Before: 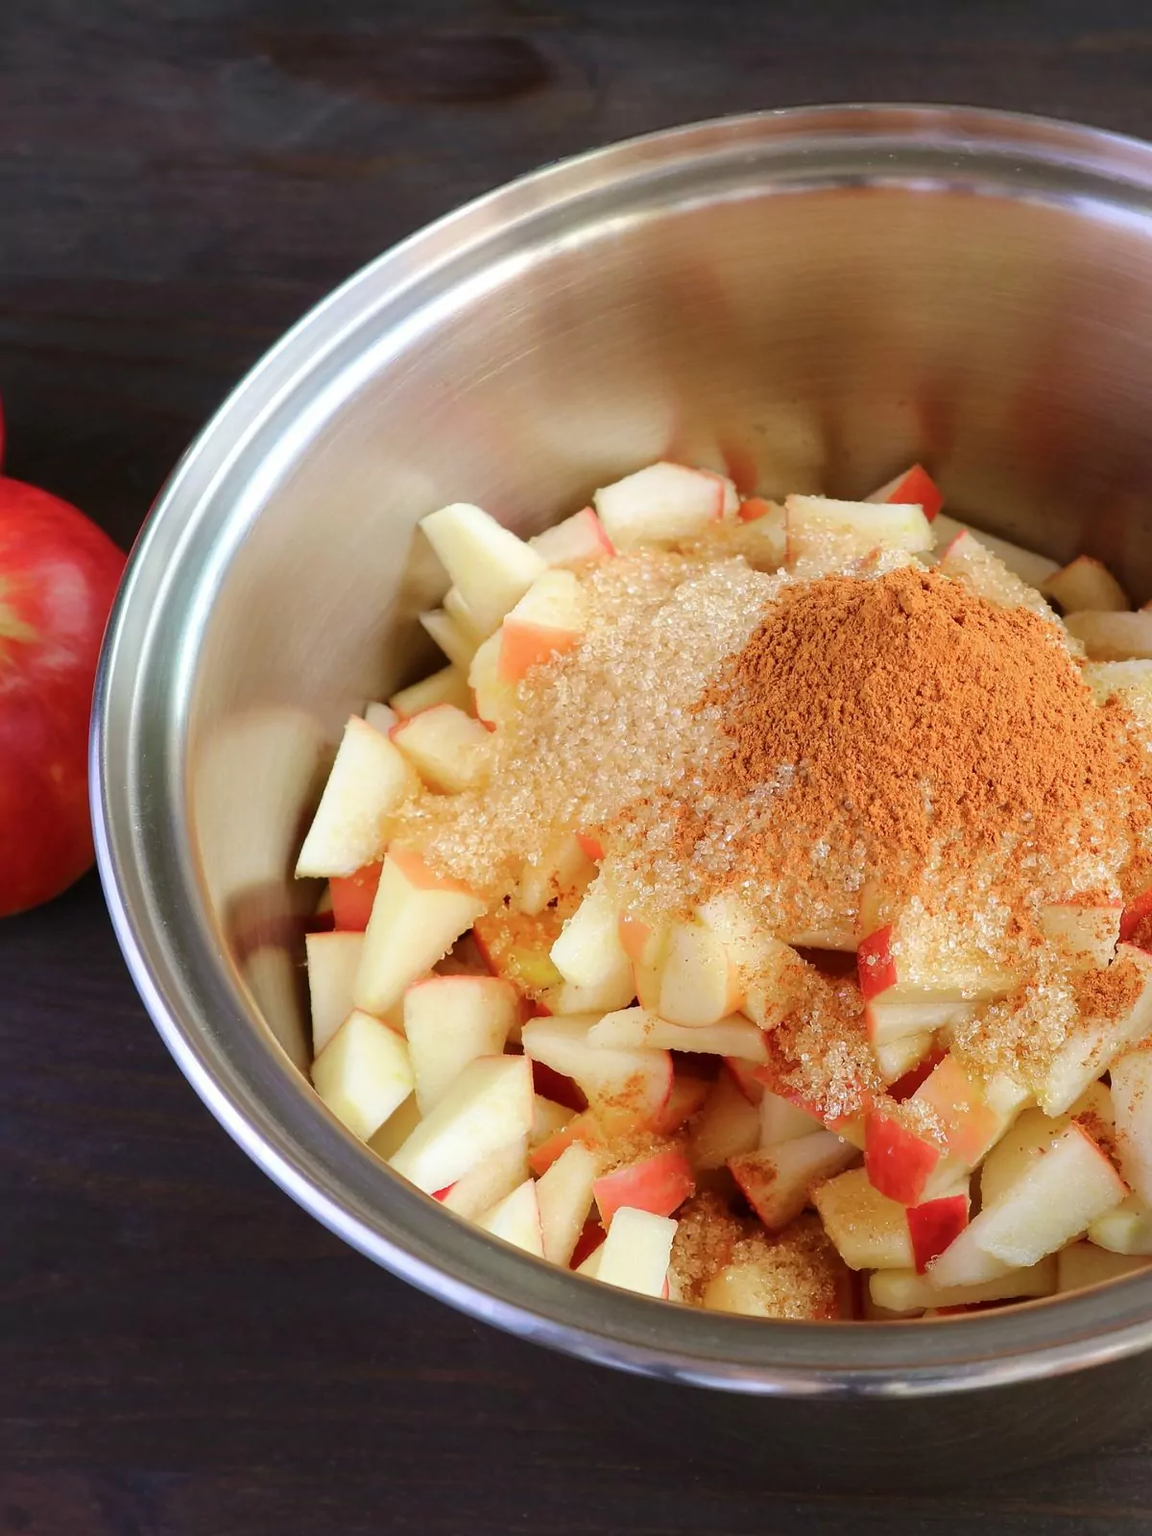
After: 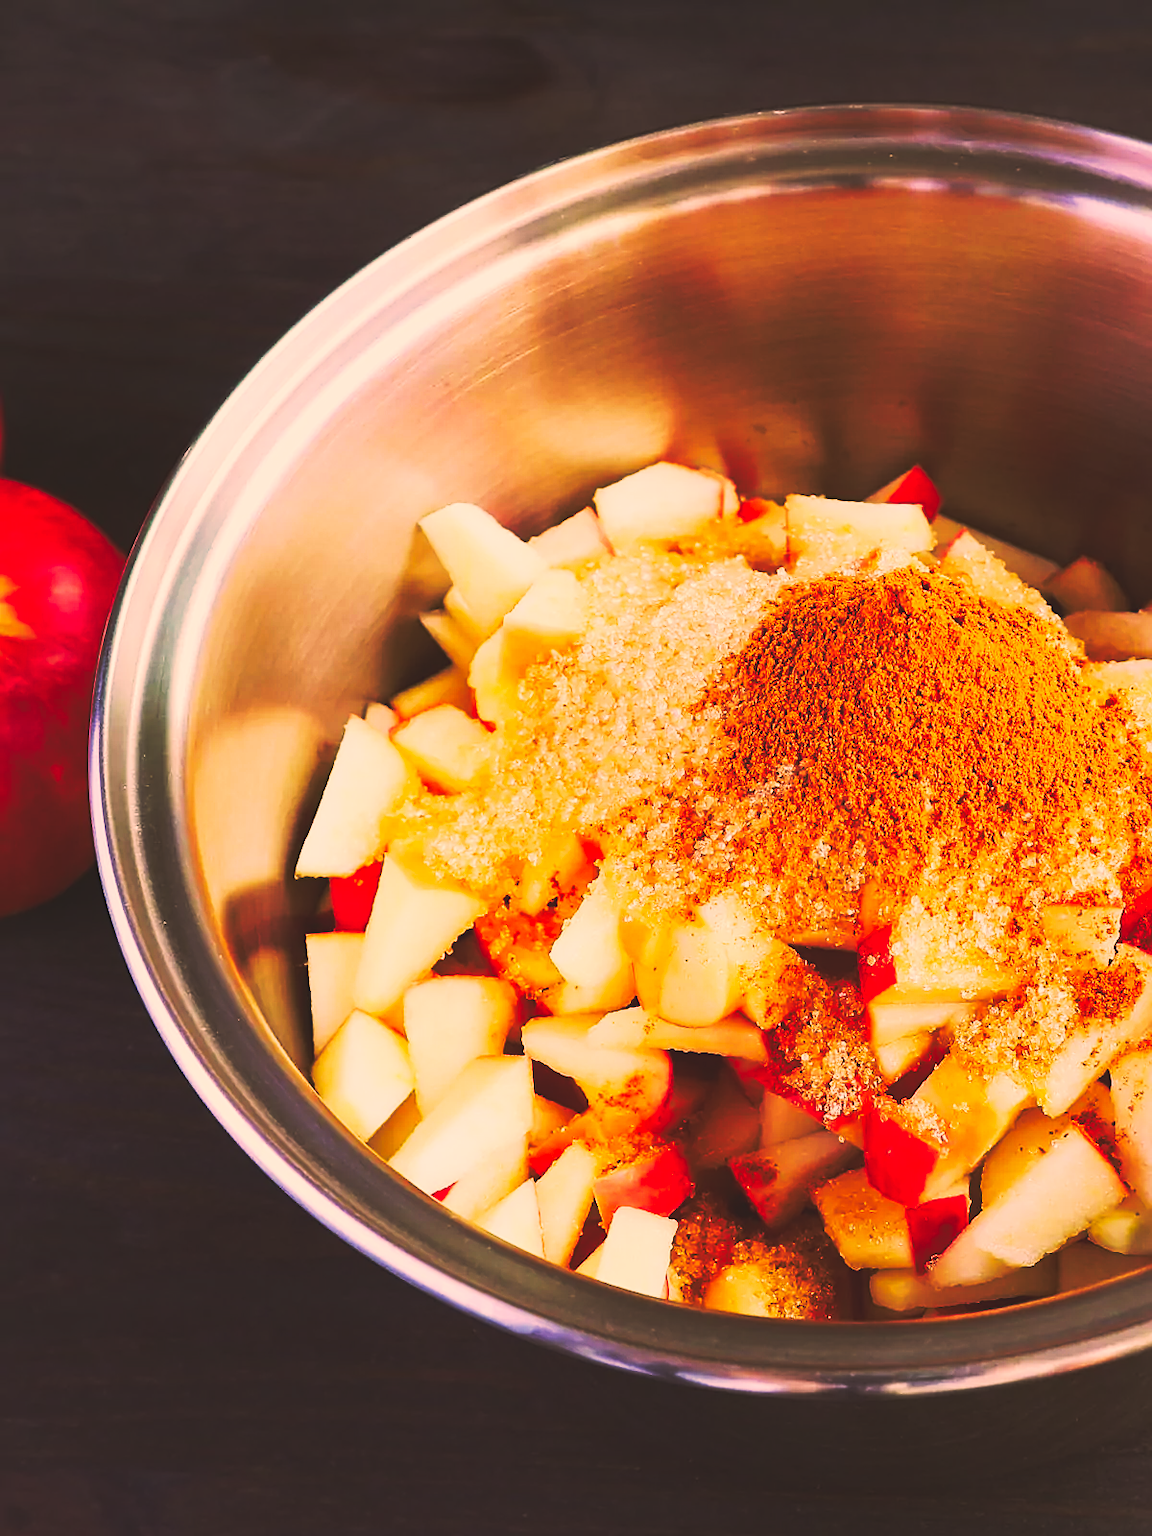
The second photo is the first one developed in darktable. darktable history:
color correction: highlights a* 21.16, highlights b* 19.61
sharpen: on, module defaults
exposure: exposure -1 EV, compensate highlight preservation false
base curve: curves: ch0 [(0, 0.015) (0.085, 0.116) (0.134, 0.298) (0.19, 0.545) (0.296, 0.764) (0.599, 0.982) (1, 1)], preserve colors none
